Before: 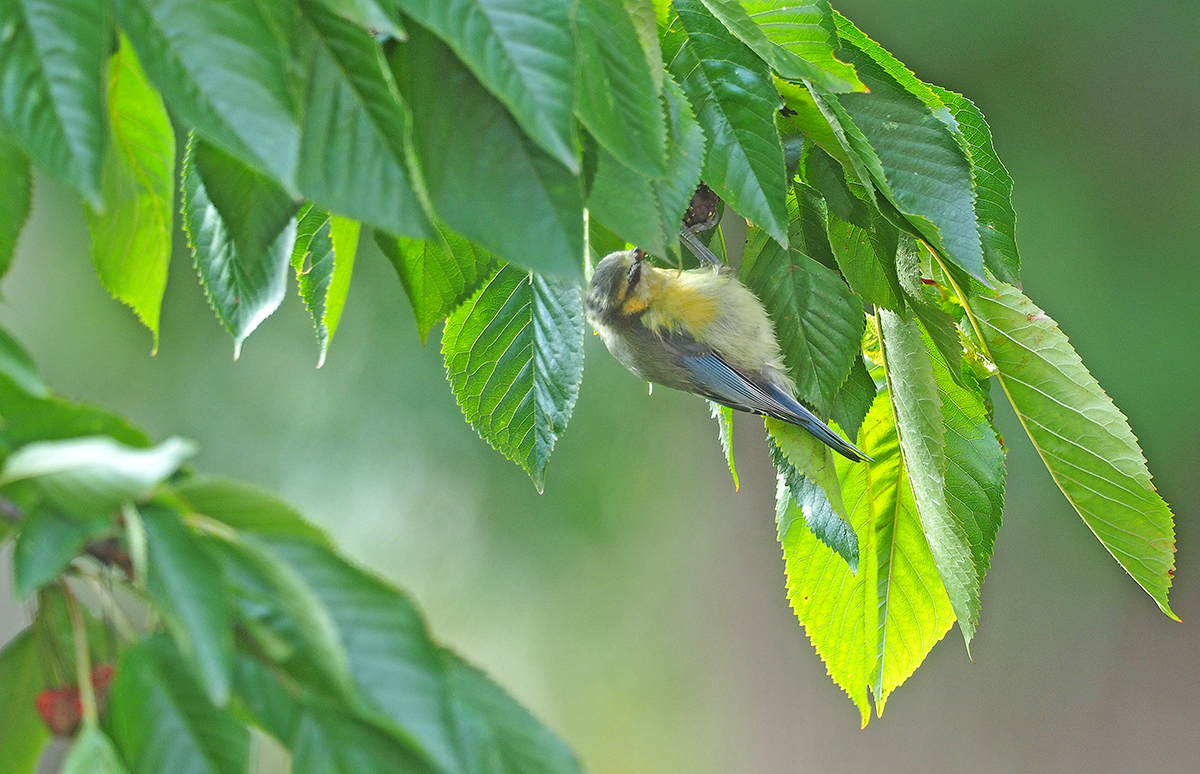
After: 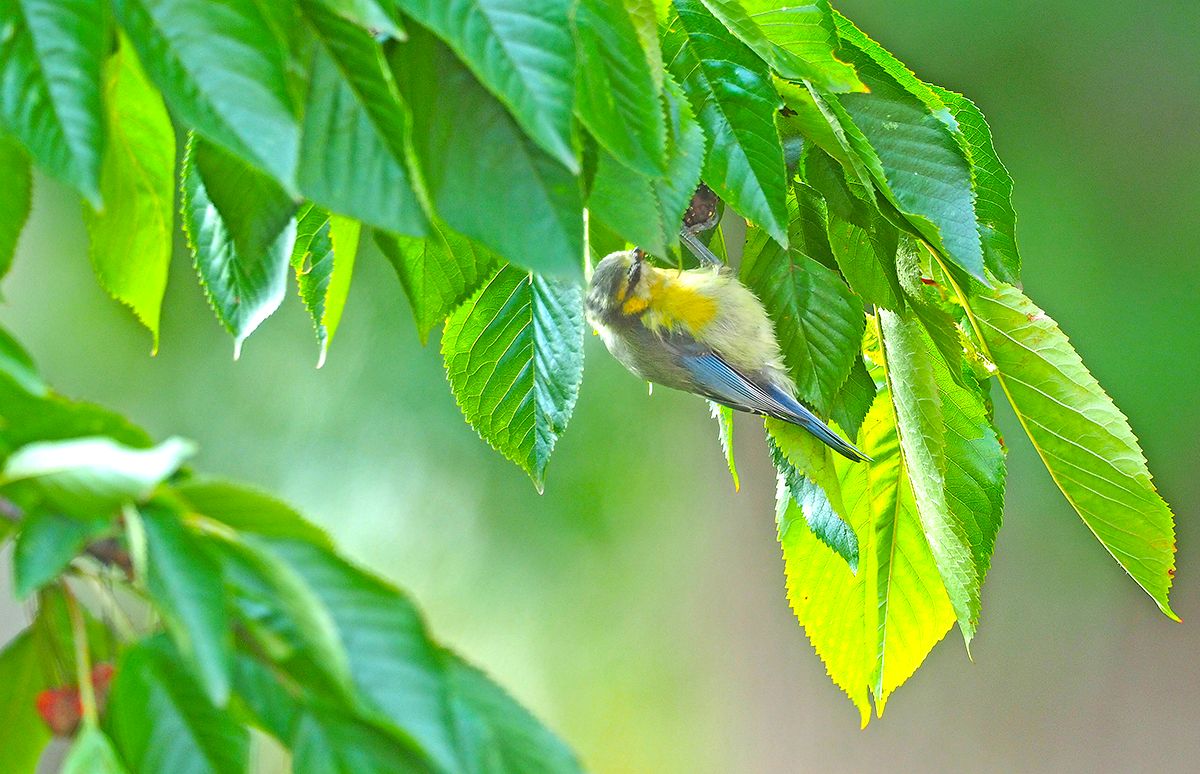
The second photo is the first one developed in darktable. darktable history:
exposure: exposure 0.497 EV, compensate highlight preservation false
color balance rgb: perceptual saturation grading › global saturation 30.519%, global vibrance 20%
